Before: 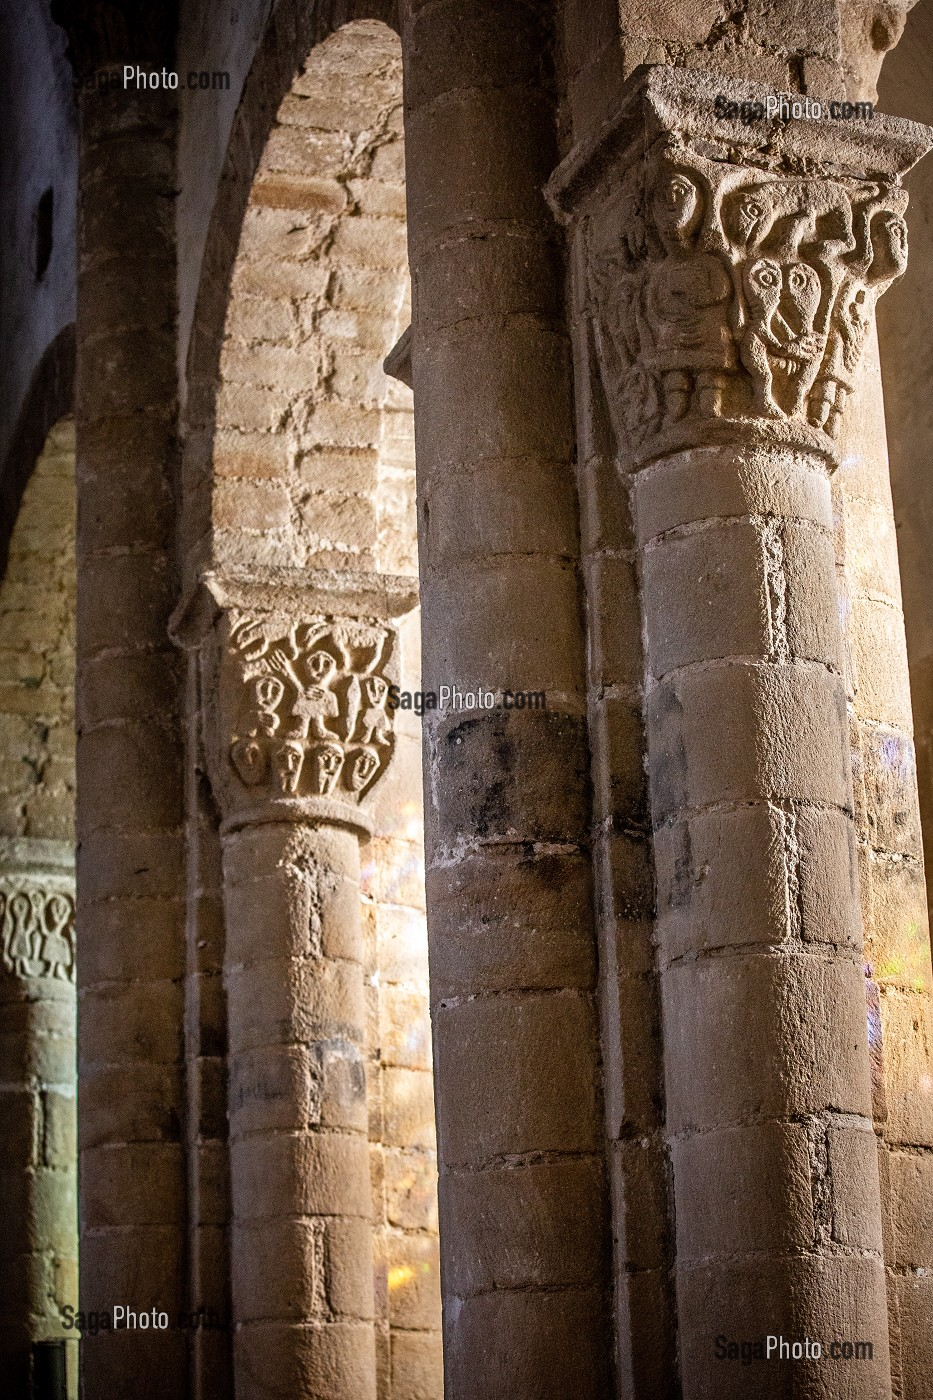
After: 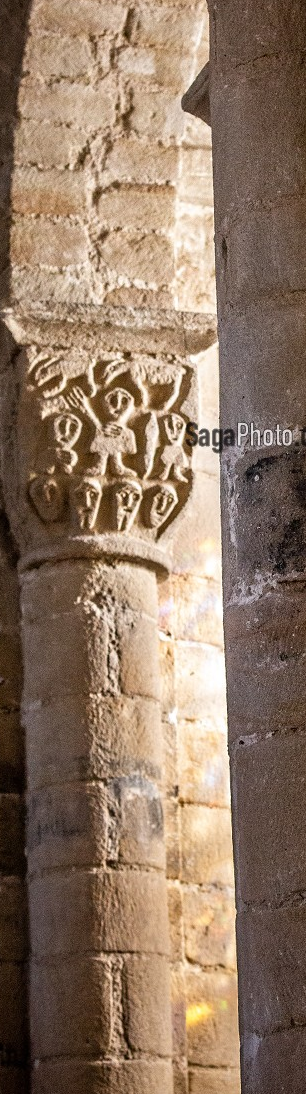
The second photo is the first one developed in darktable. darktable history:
crop and rotate: left 21.799%, top 18.825%, right 45.384%, bottom 2.978%
